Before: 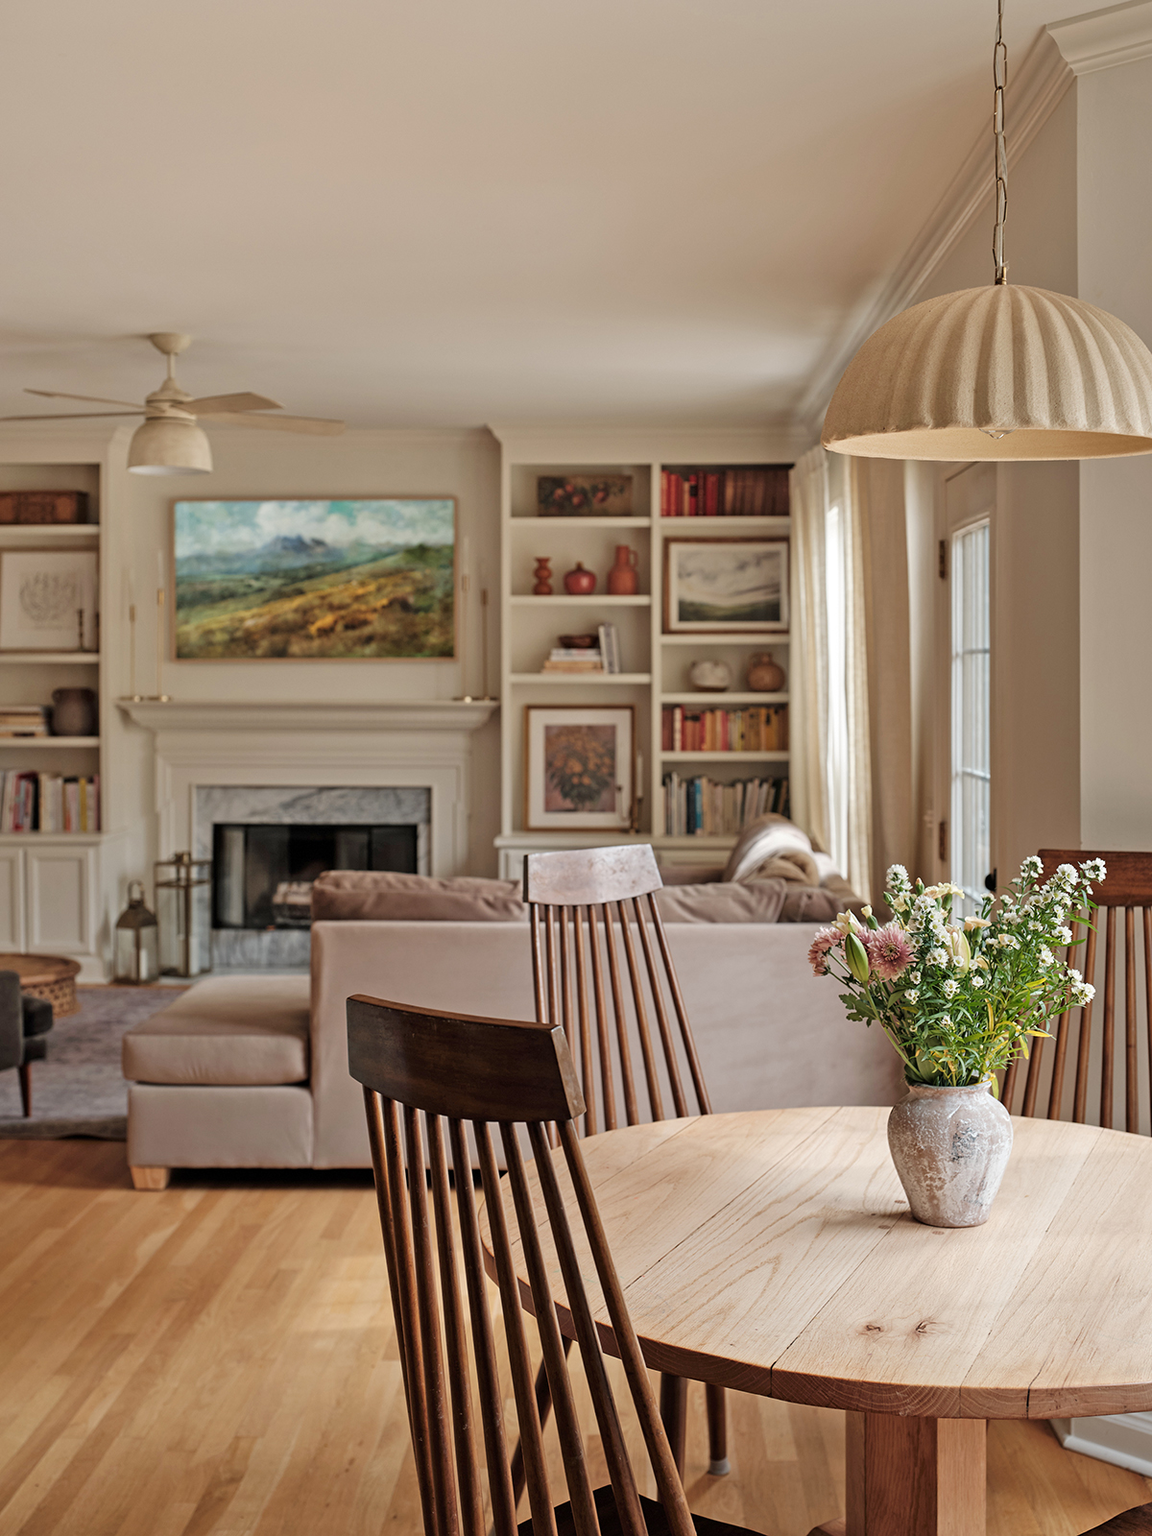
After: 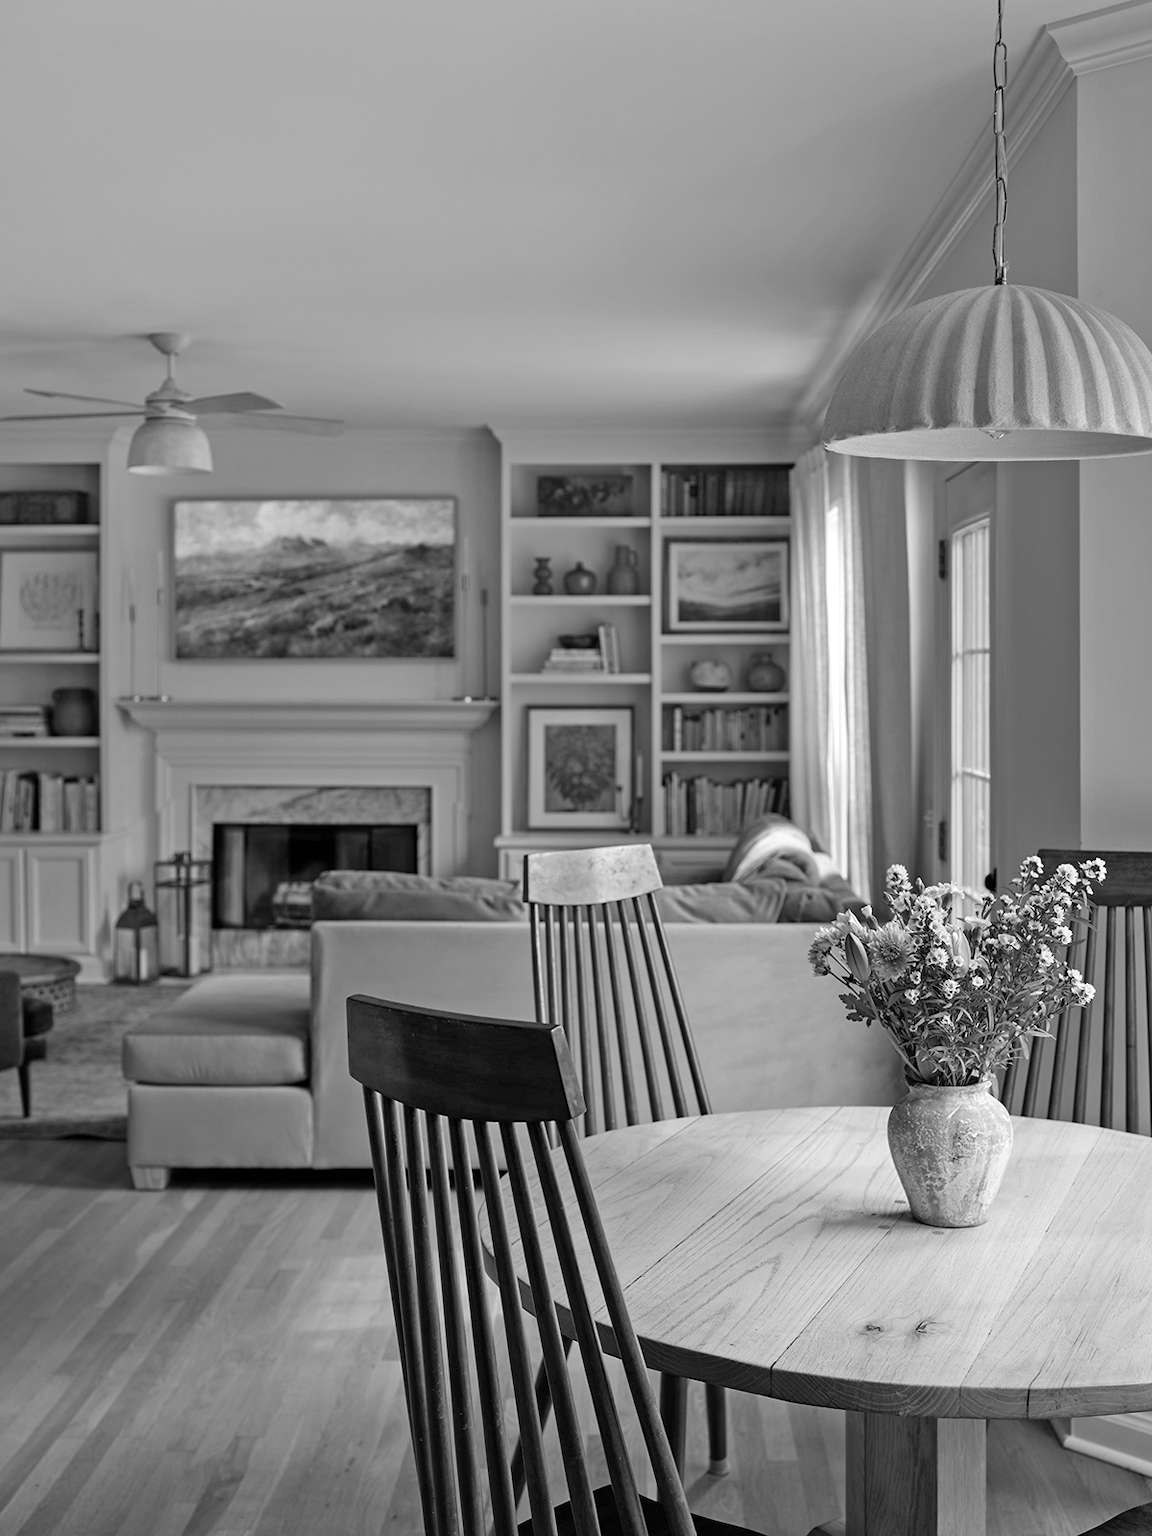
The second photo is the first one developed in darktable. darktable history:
exposure: exposure 0.2 EV, compensate highlight preservation false
color calibration: output gray [0.246, 0.254, 0.501, 0], gray › normalize channels true, illuminant same as pipeline (D50), adaptation XYZ, x 0.346, y 0.359, gamut compression 0
tone equalizer: -7 EV 0.13 EV, smoothing diameter 25%, edges refinement/feathering 10, preserve details guided filter
